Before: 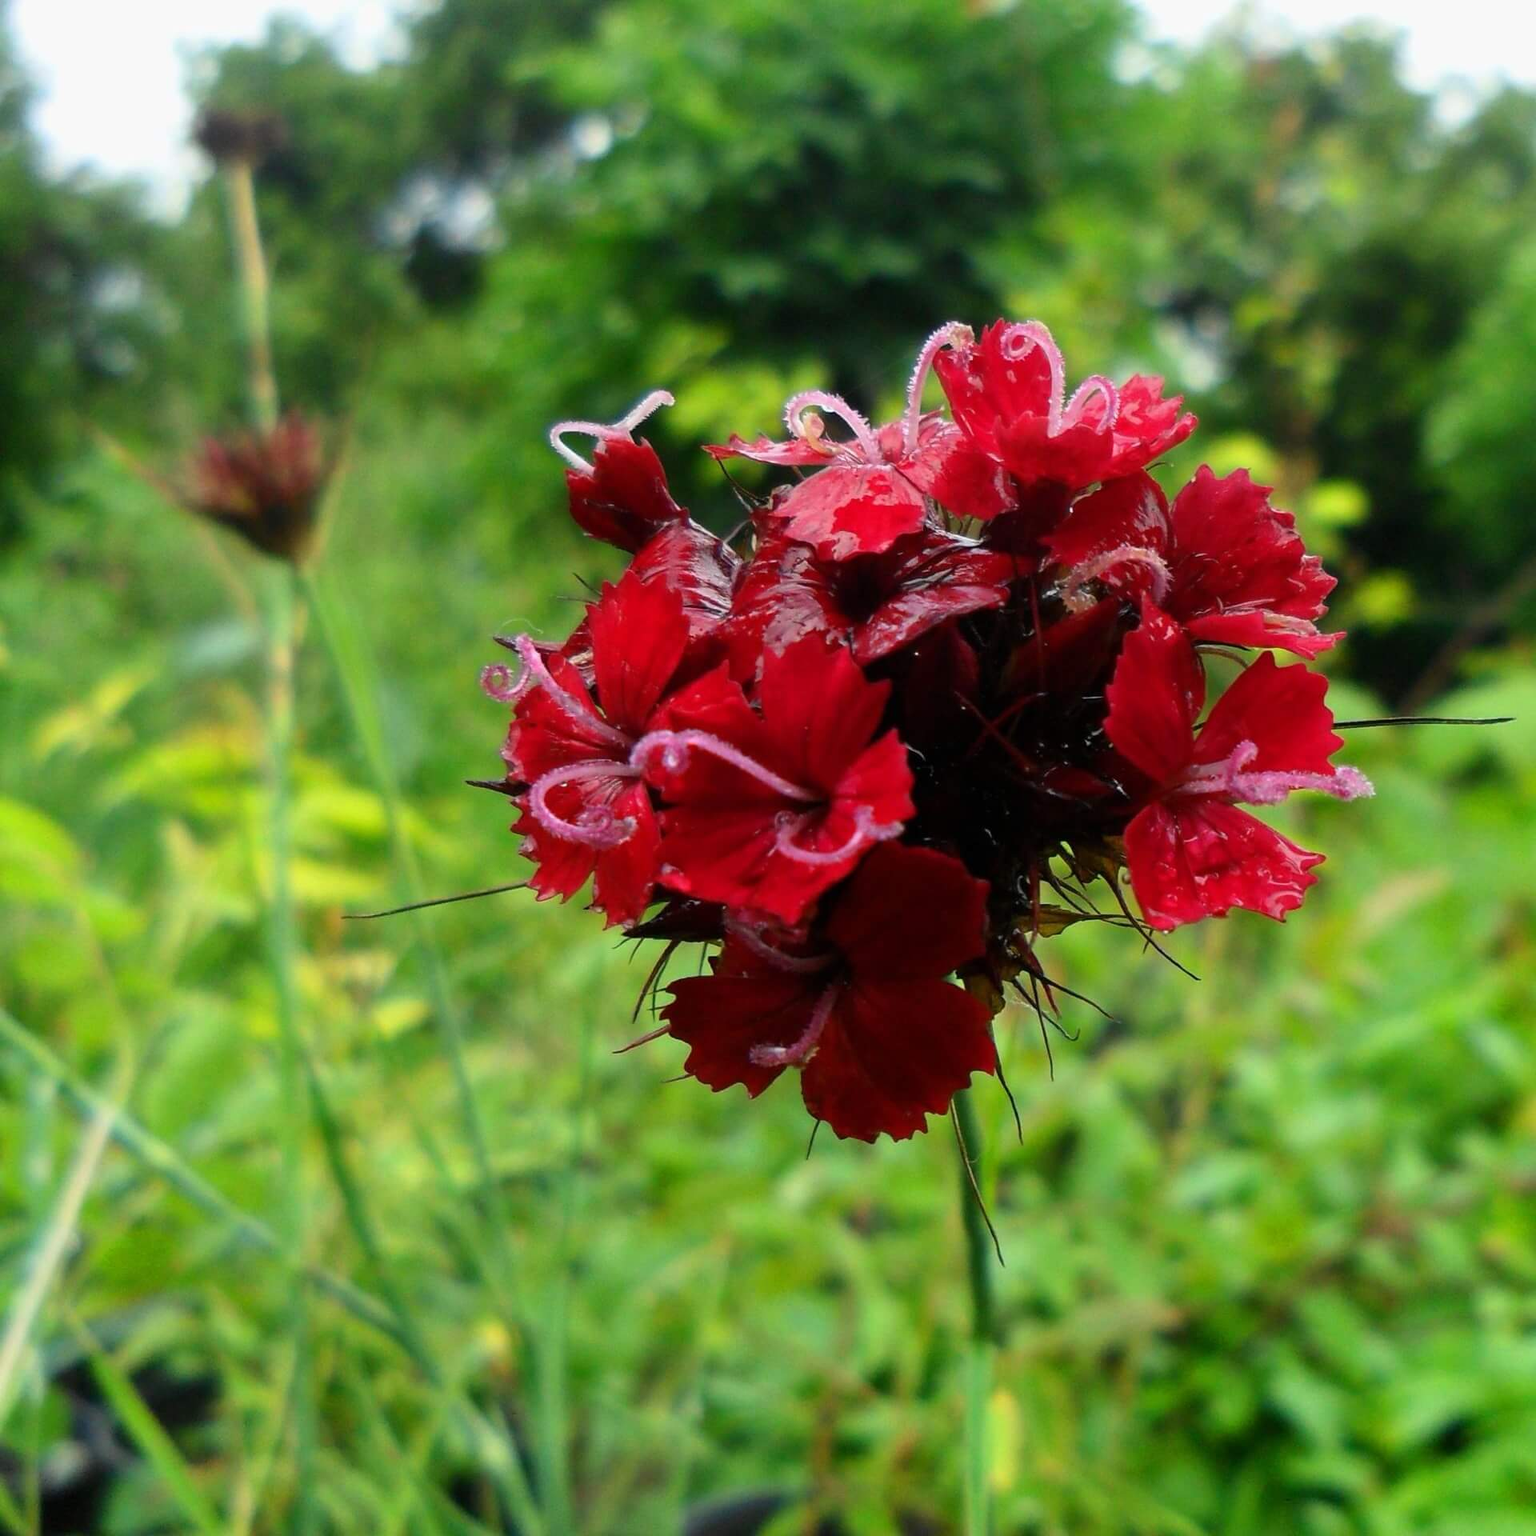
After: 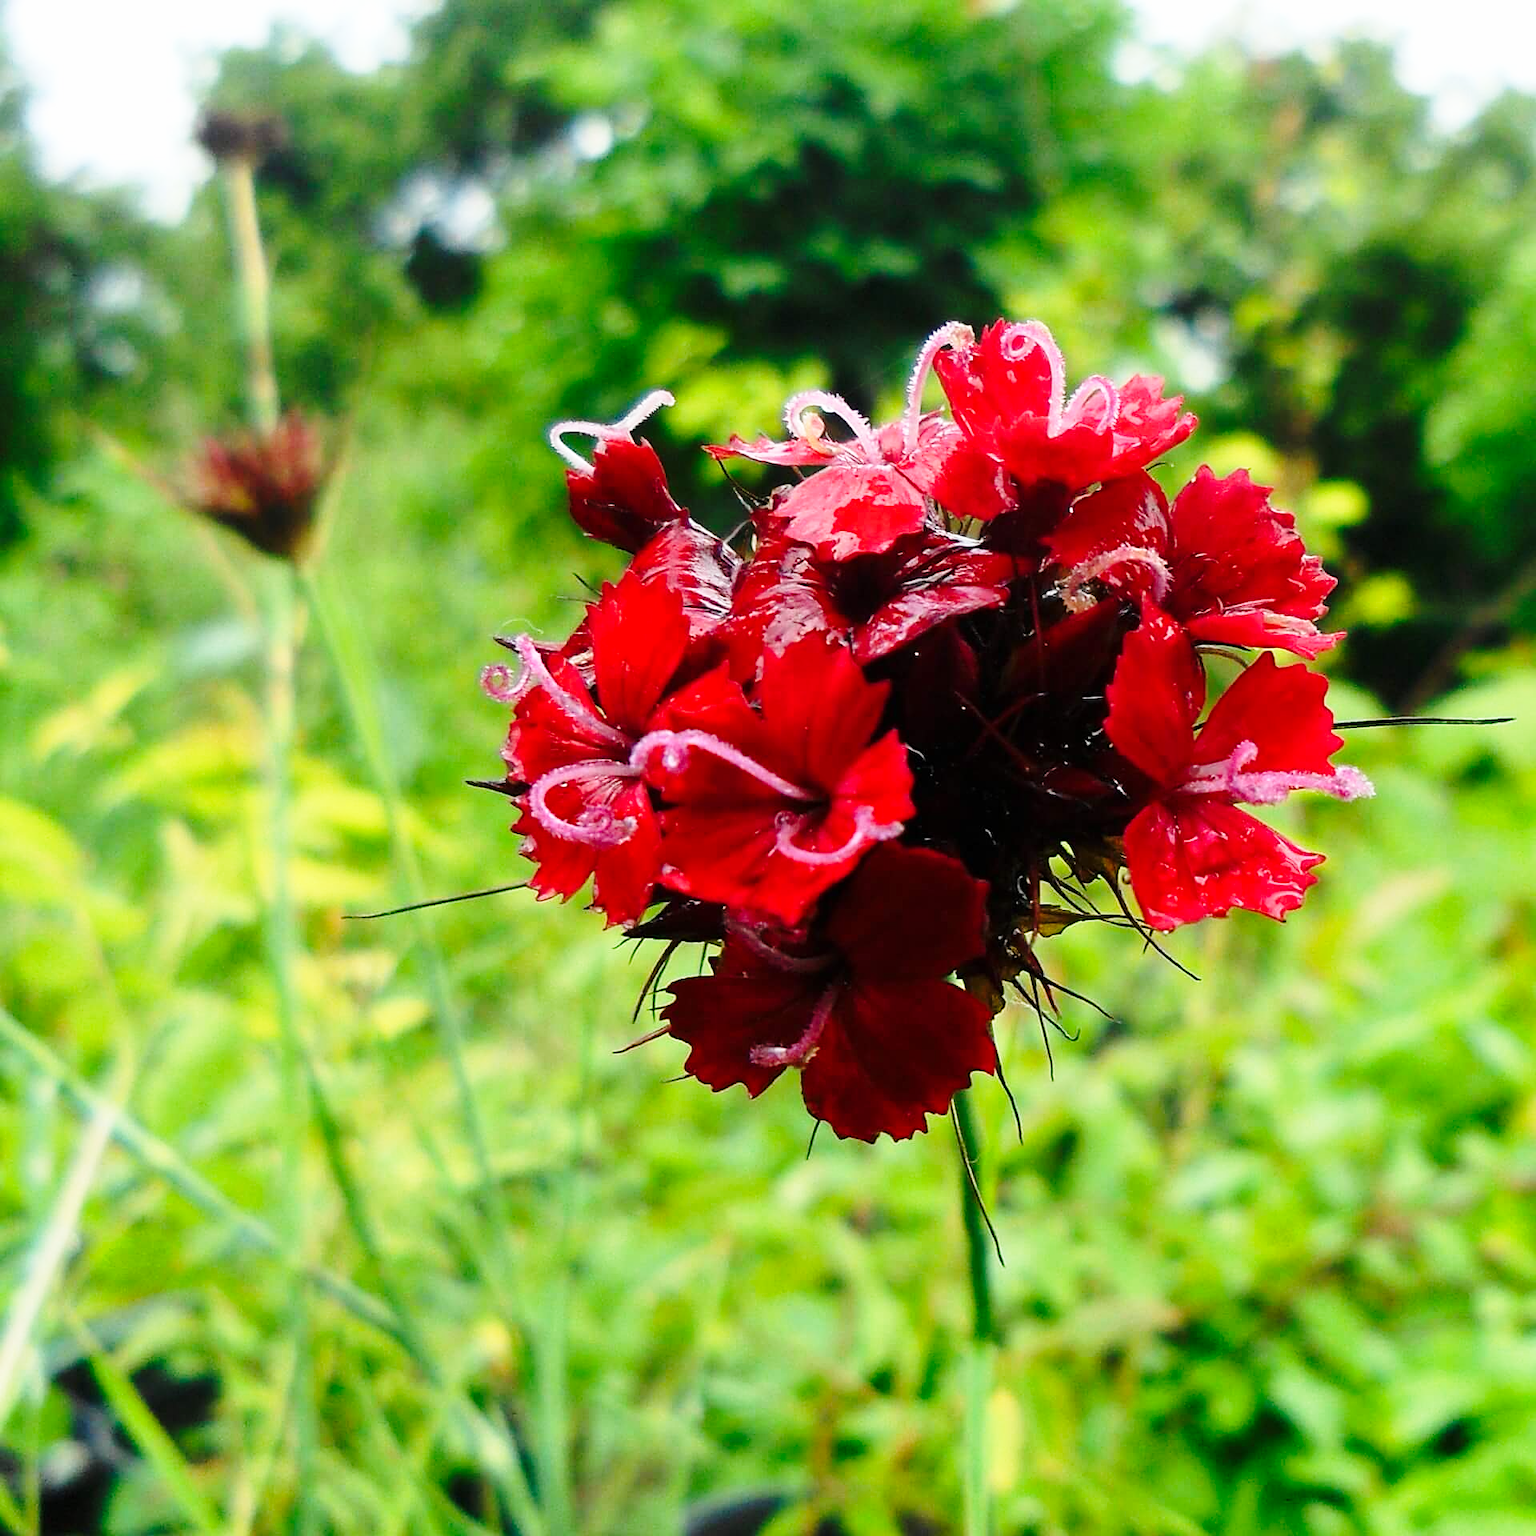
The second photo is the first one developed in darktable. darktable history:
sharpen: amount 0.491
base curve: curves: ch0 [(0, 0) (0.028, 0.03) (0.121, 0.232) (0.46, 0.748) (0.859, 0.968) (1, 1)], preserve colors none
